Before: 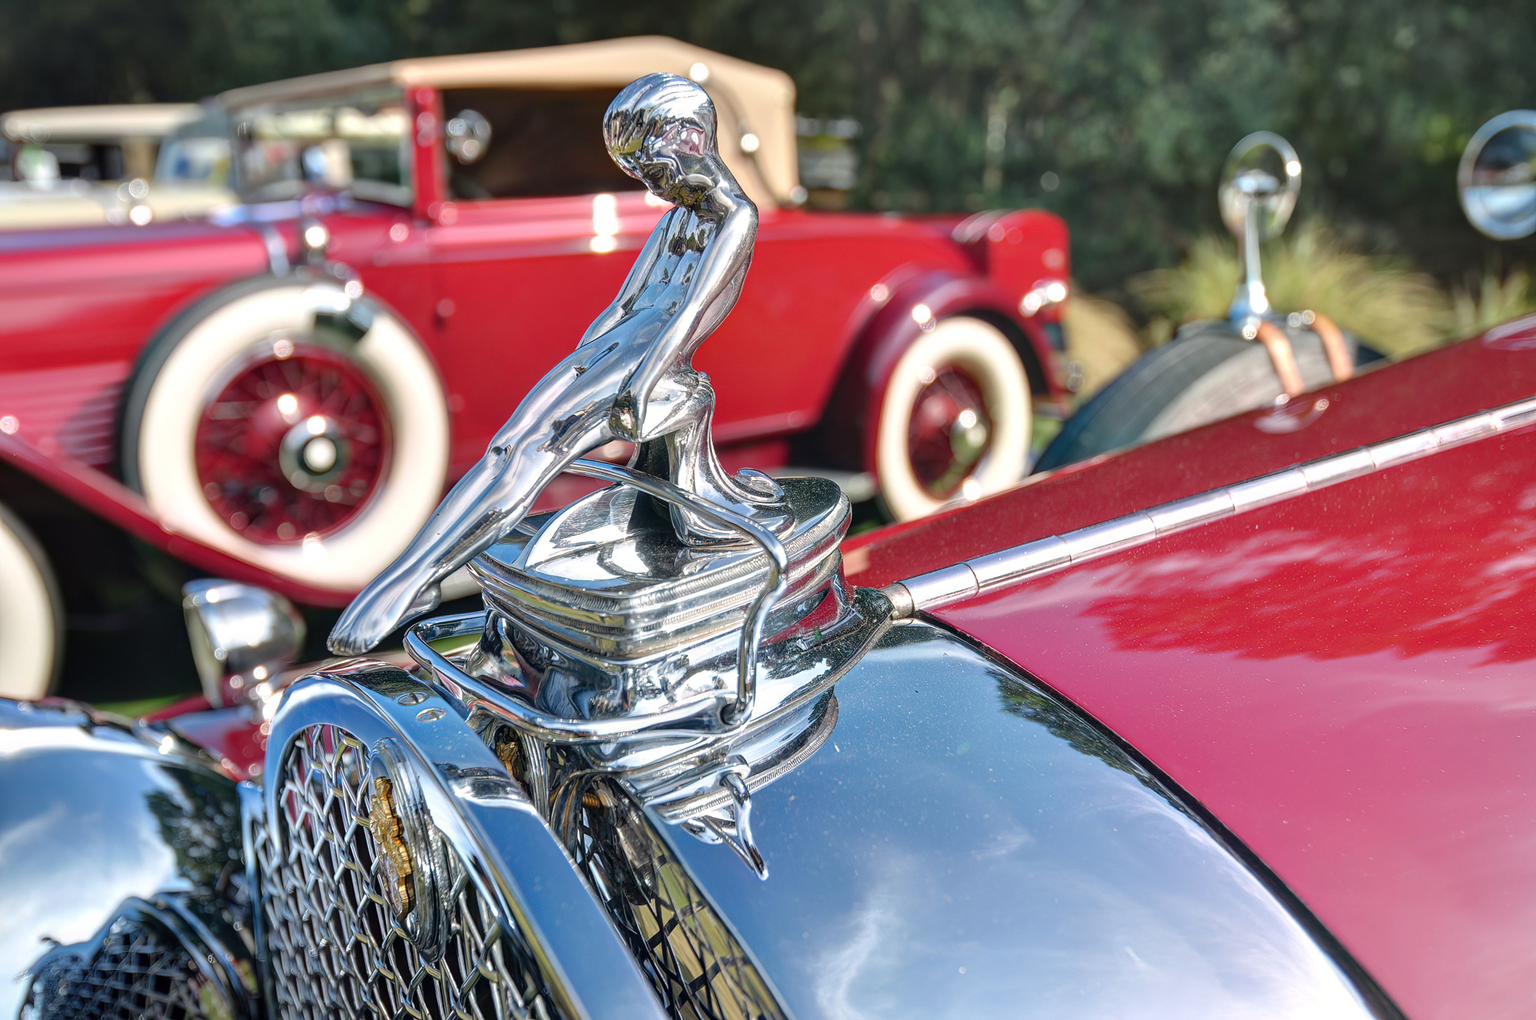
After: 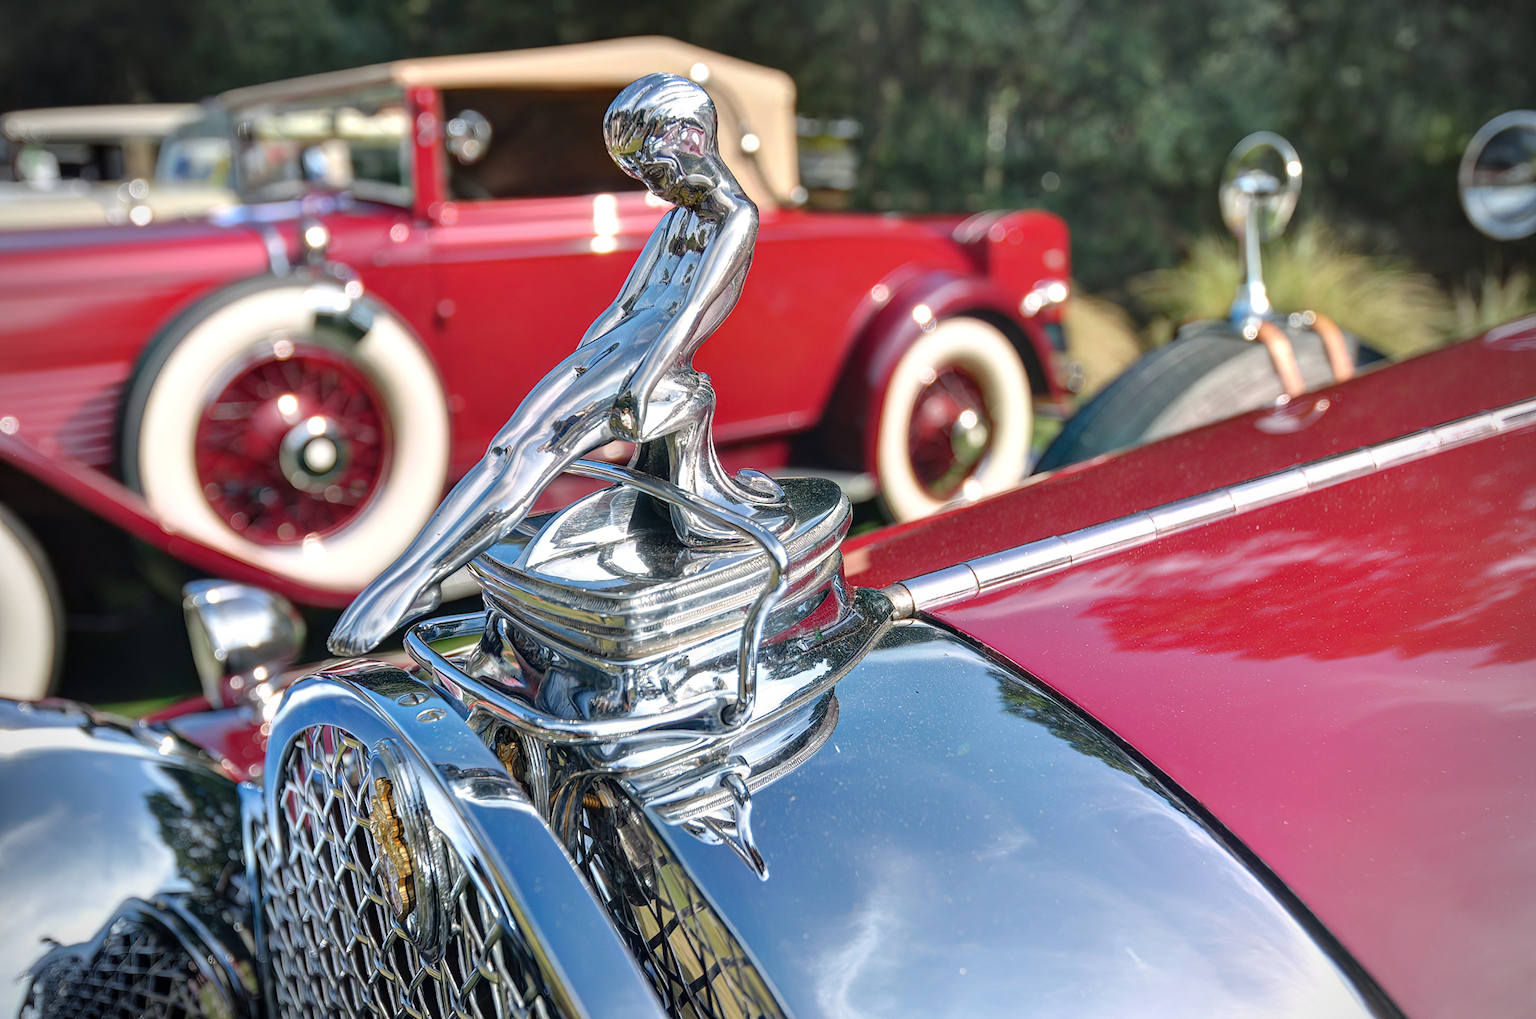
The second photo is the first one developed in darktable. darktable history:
vignetting: center (-0.011, 0)
